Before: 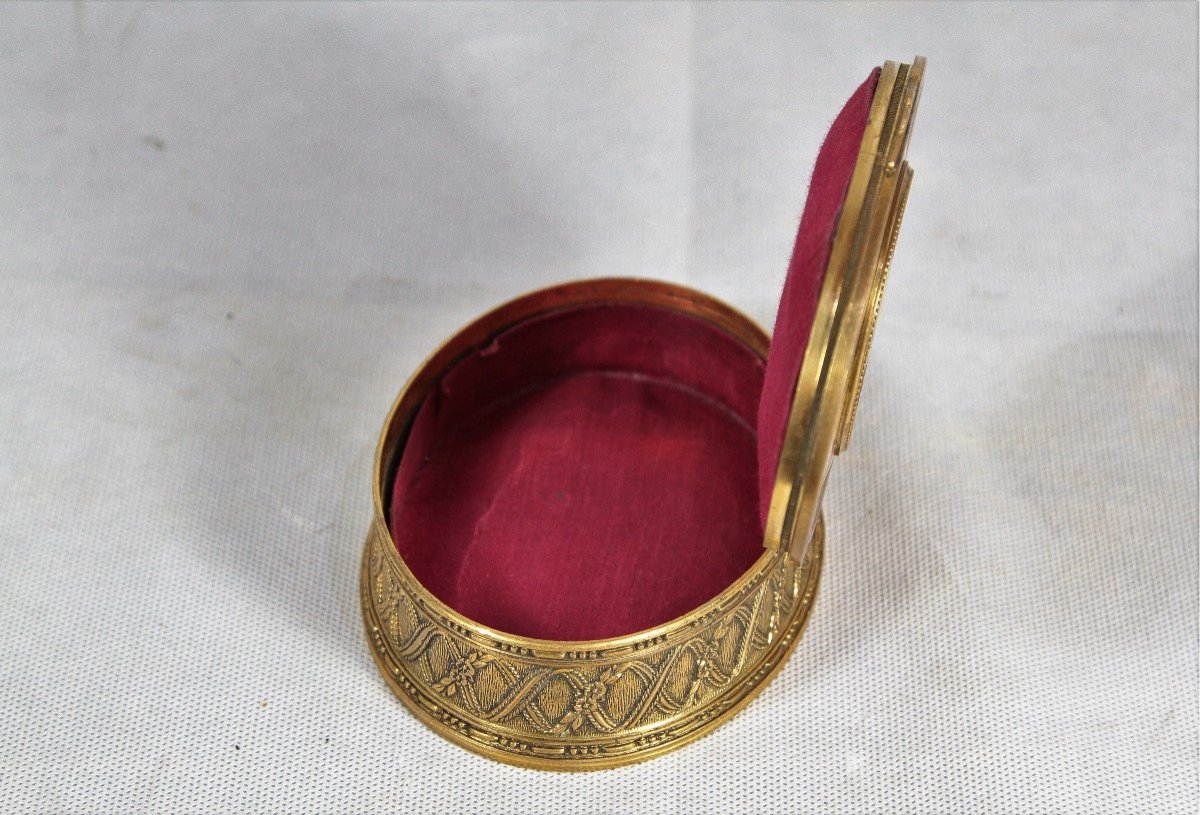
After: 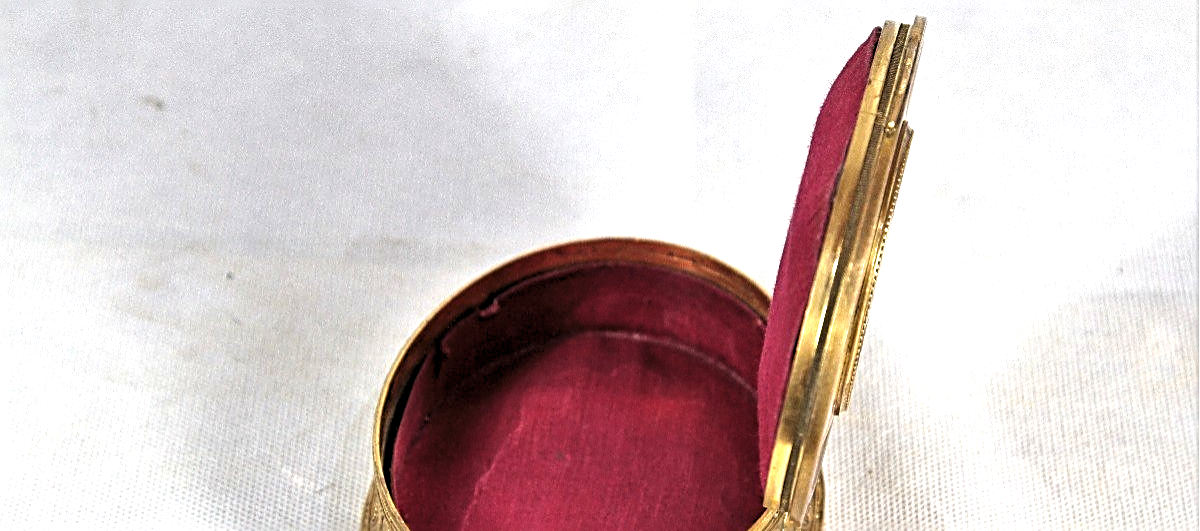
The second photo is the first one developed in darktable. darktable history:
sharpen: radius 3.003, amount 0.769
crop and rotate: top 4.919%, bottom 29.889%
levels: black 3.83%, white 90.66%, levels [0.062, 0.494, 0.925]
exposure: exposure 0.572 EV, compensate highlight preservation false
